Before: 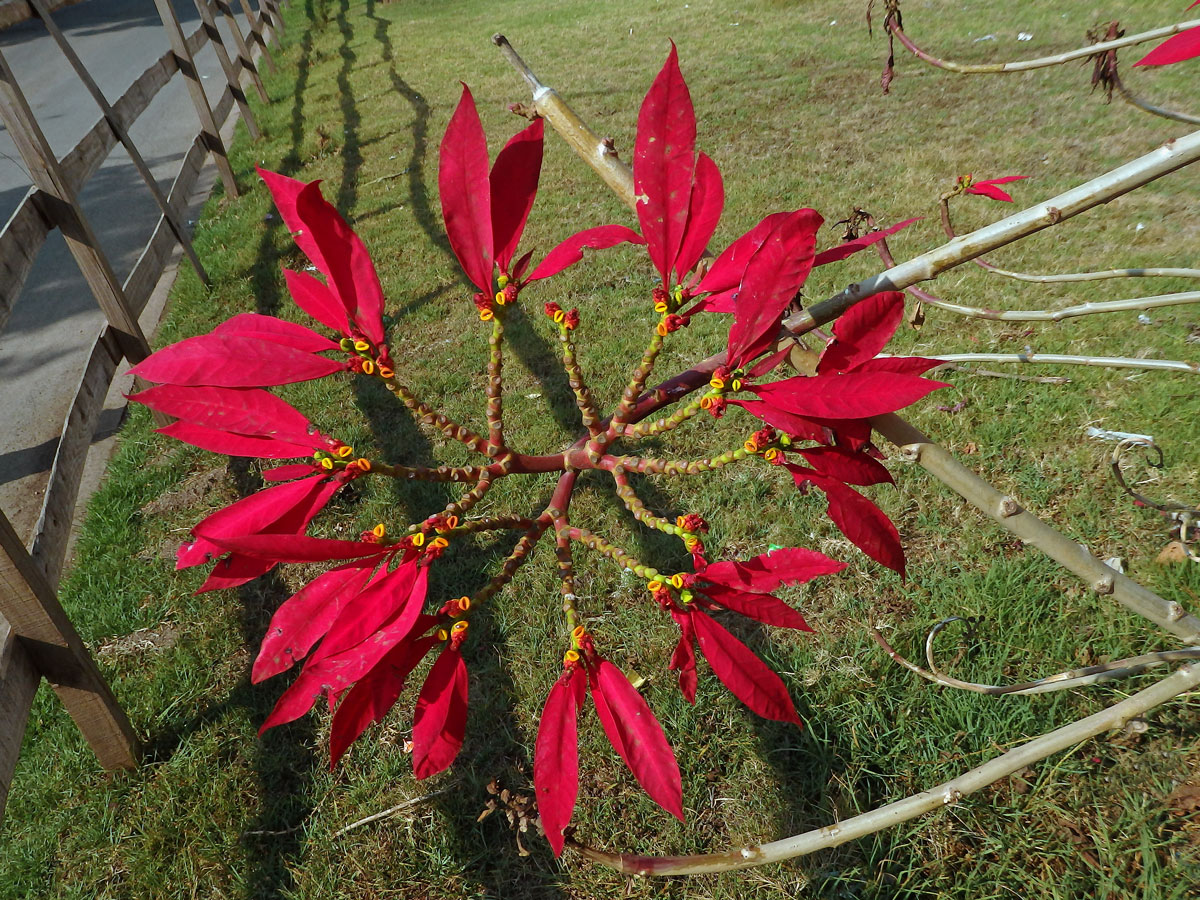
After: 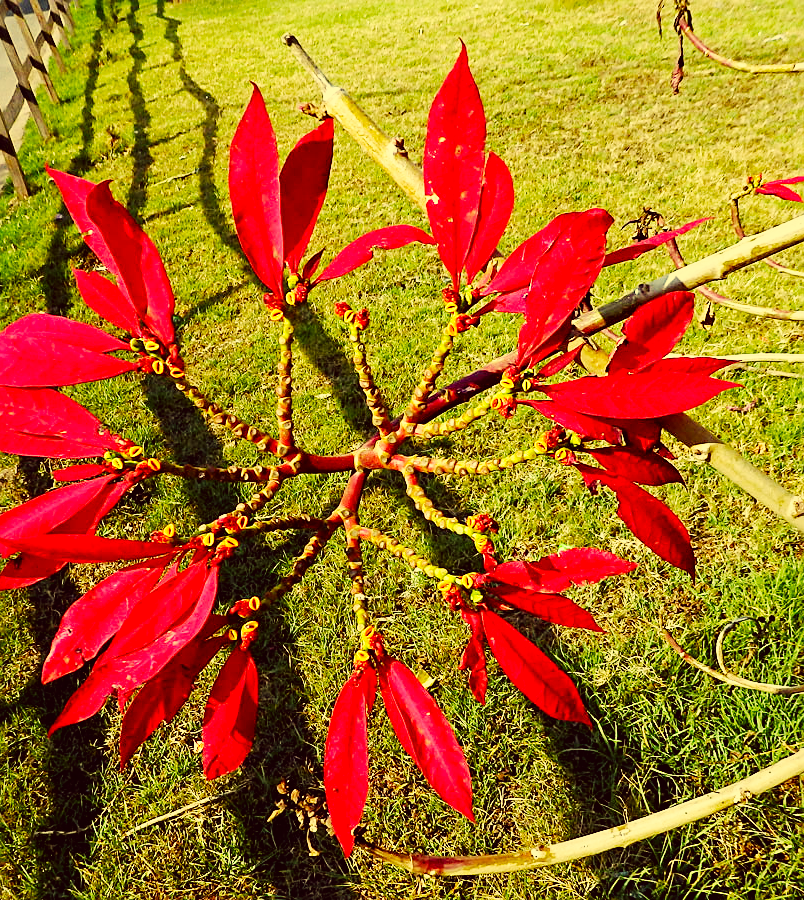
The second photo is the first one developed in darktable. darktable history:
color correction: highlights a* -0.473, highlights b* 39.97, shadows a* 9.65, shadows b* -0.88
crop and rotate: left 17.567%, right 15.381%
tone curve: curves: ch0 [(0, 0) (0.059, 0.027) (0.162, 0.125) (0.304, 0.279) (0.547, 0.532) (0.828, 0.815) (1, 0.983)]; ch1 [(0, 0) (0.23, 0.166) (0.34, 0.298) (0.371, 0.334) (0.435, 0.413) (0.477, 0.469) (0.499, 0.498) (0.529, 0.544) (0.559, 0.587) (0.743, 0.798) (1, 1)]; ch2 [(0, 0) (0.431, 0.414) (0.498, 0.503) (0.524, 0.531) (0.568, 0.567) (0.6, 0.597) (0.643, 0.631) (0.74, 0.721) (1, 1)], preserve colors none
local contrast: mode bilateral grid, contrast 10, coarseness 25, detail 111%, midtone range 0.2
exposure: compensate exposure bias true, compensate highlight preservation false
sharpen: on, module defaults
base curve: curves: ch0 [(0, 0) (0.007, 0.004) (0.027, 0.03) (0.046, 0.07) (0.207, 0.54) (0.442, 0.872) (0.673, 0.972) (1, 1)], preserve colors none
